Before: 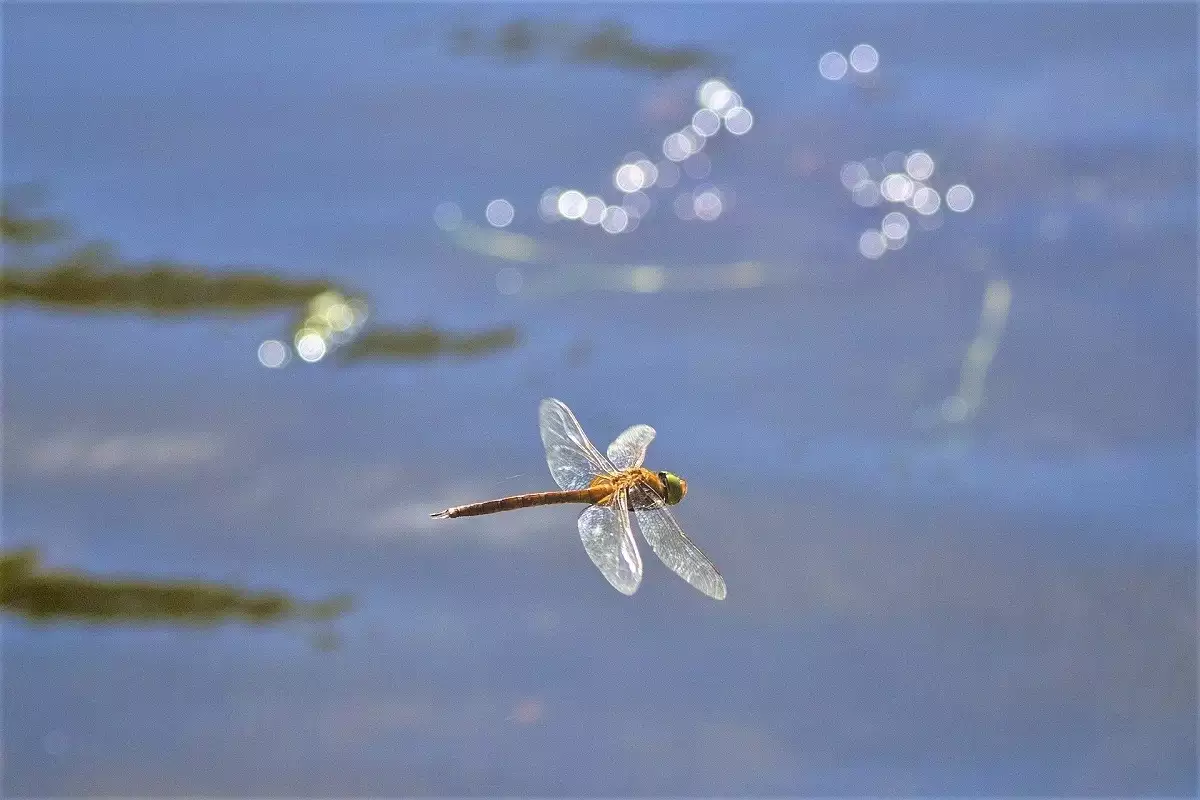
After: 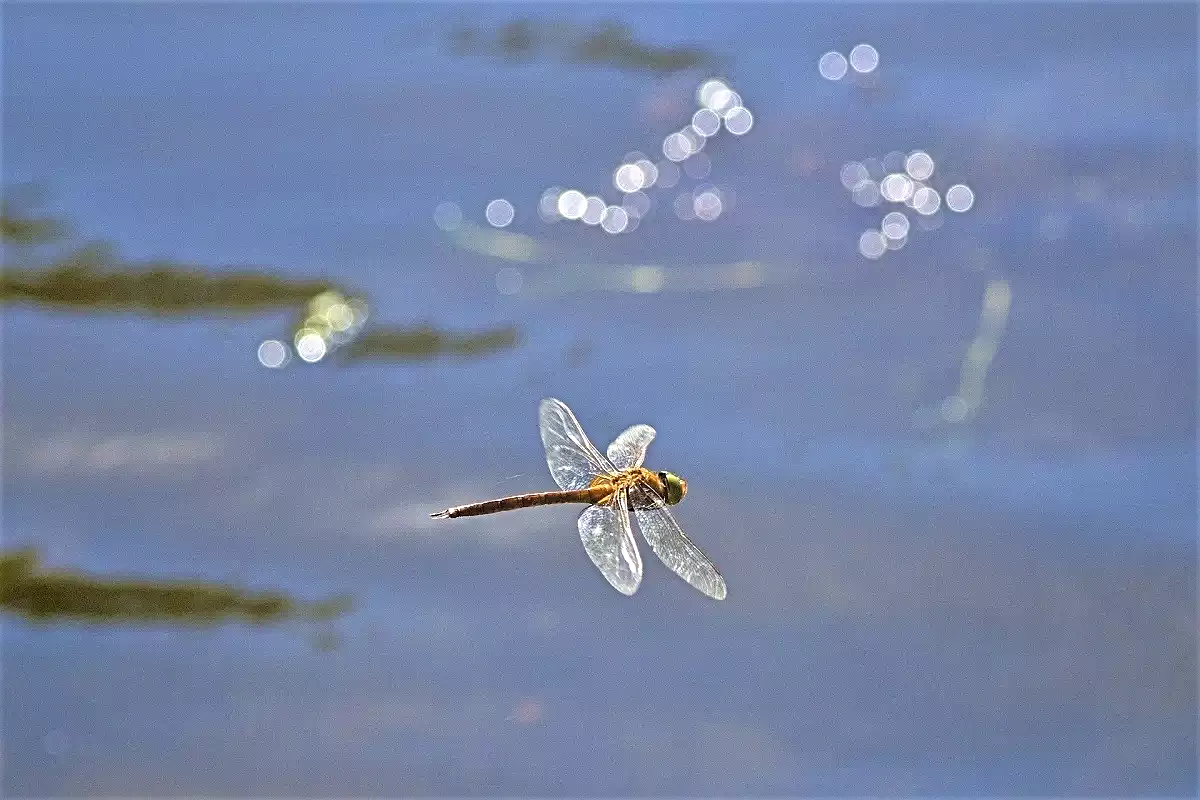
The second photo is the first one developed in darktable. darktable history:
shadows and highlights: radius 334.93, shadows 63.48, highlights 6.06, compress 87.7%, highlights color adjustment 39.73%, soften with gaussian
sharpen: radius 4.883
